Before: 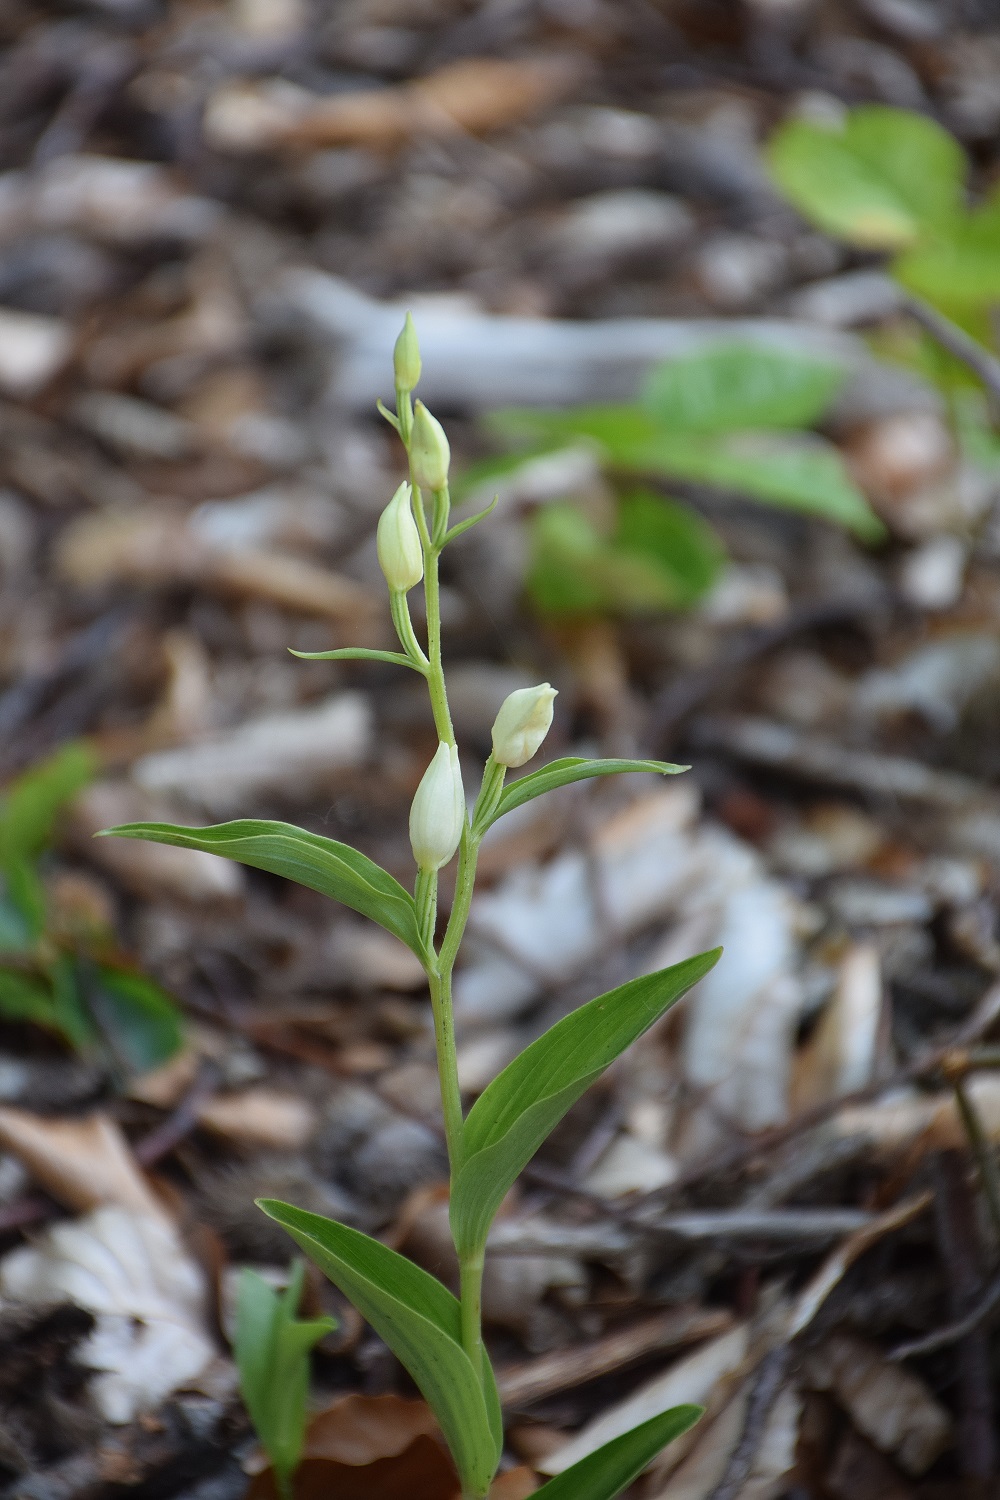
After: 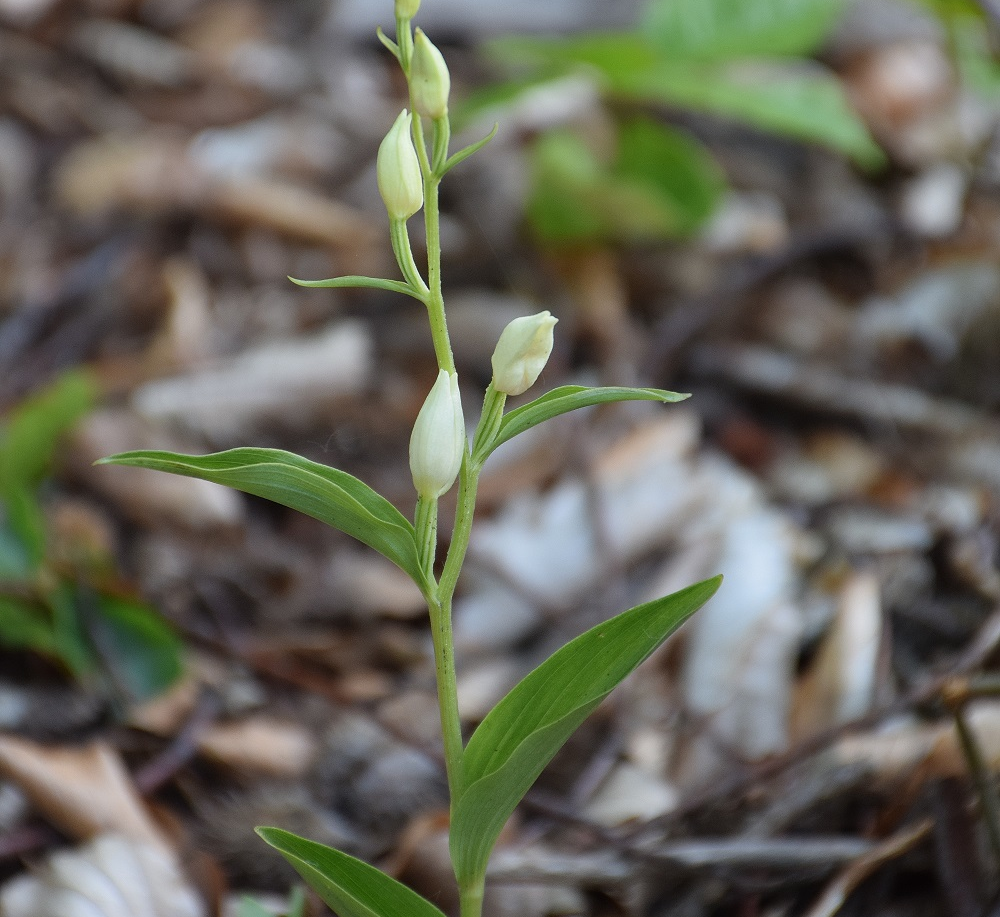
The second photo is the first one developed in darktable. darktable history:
crop and rotate: top 24.82%, bottom 14.013%
